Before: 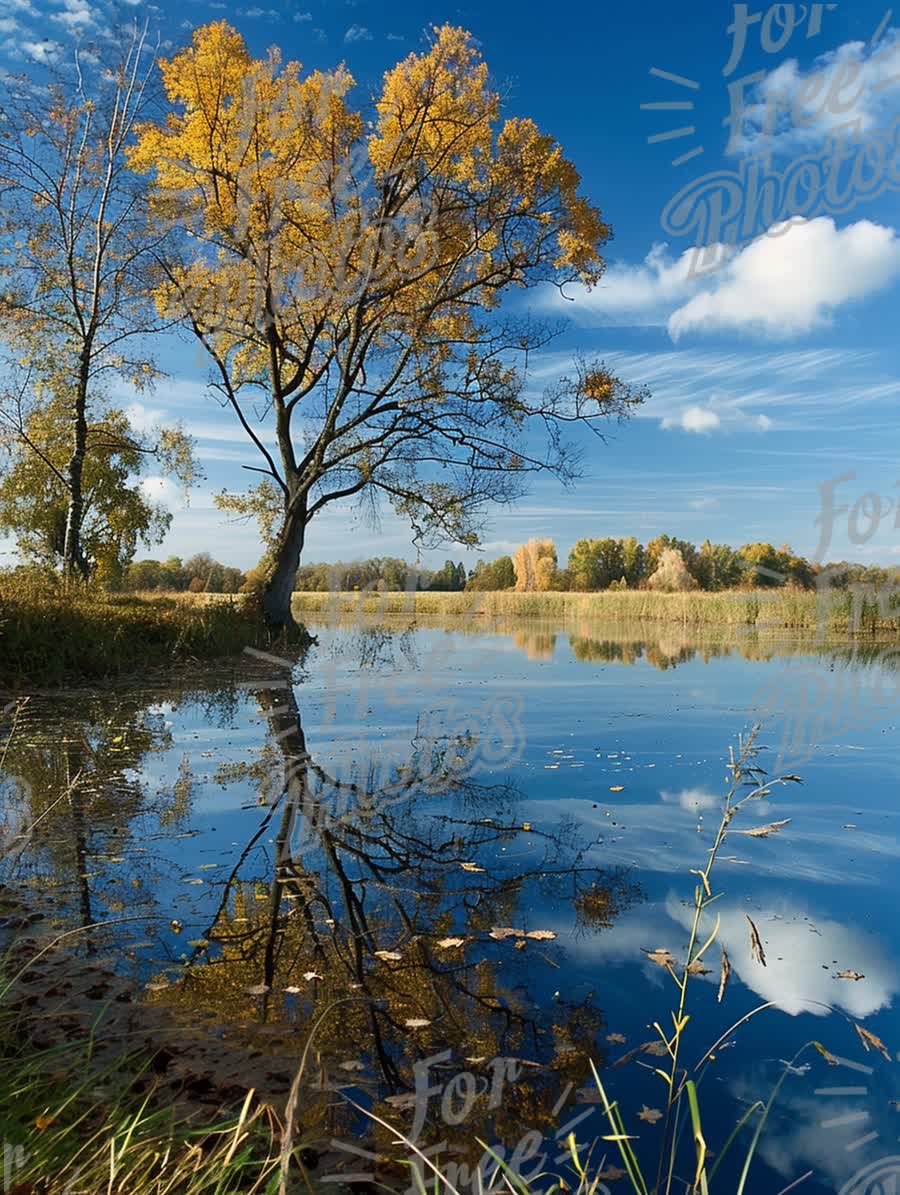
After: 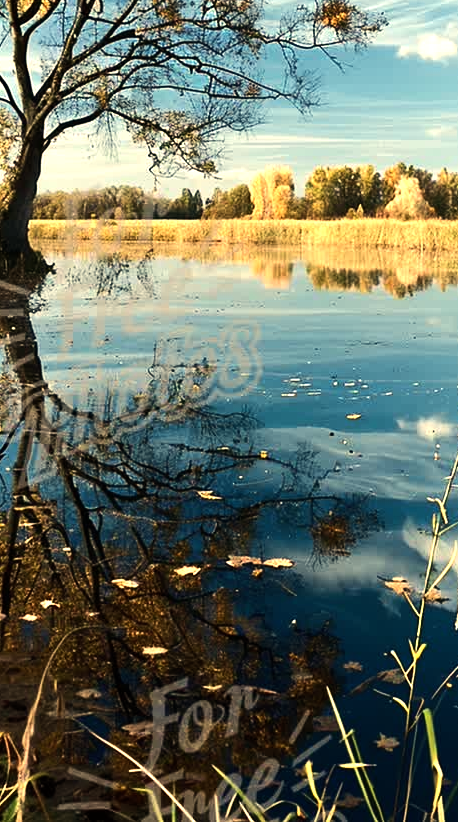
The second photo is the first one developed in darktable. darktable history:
crop and rotate: left 29.237%, top 31.152%, right 19.807%
white balance: red 1.138, green 0.996, blue 0.812
tone equalizer: -8 EV -1.08 EV, -7 EV -1.01 EV, -6 EV -0.867 EV, -5 EV -0.578 EV, -3 EV 0.578 EV, -2 EV 0.867 EV, -1 EV 1.01 EV, +0 EV 1.08 EV, edges refinement/feathering 500, mask exposure compensation -1.57 EV, preserve details no
